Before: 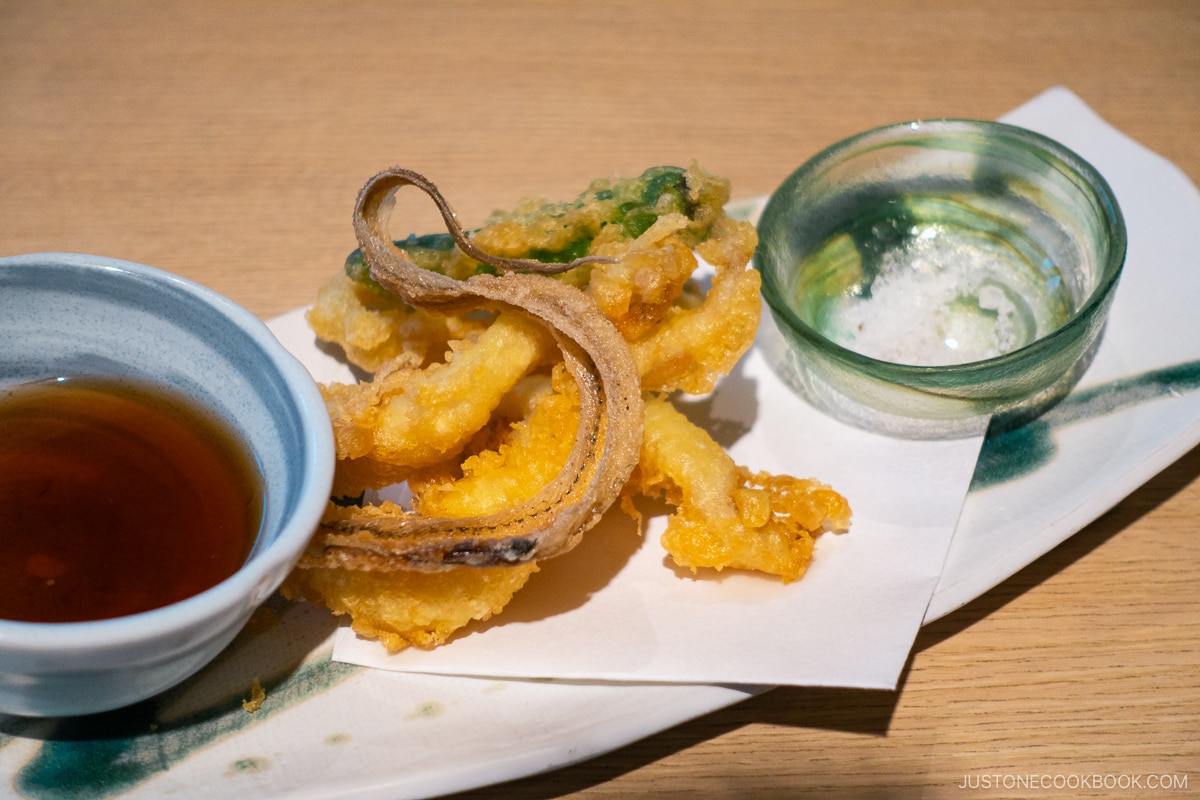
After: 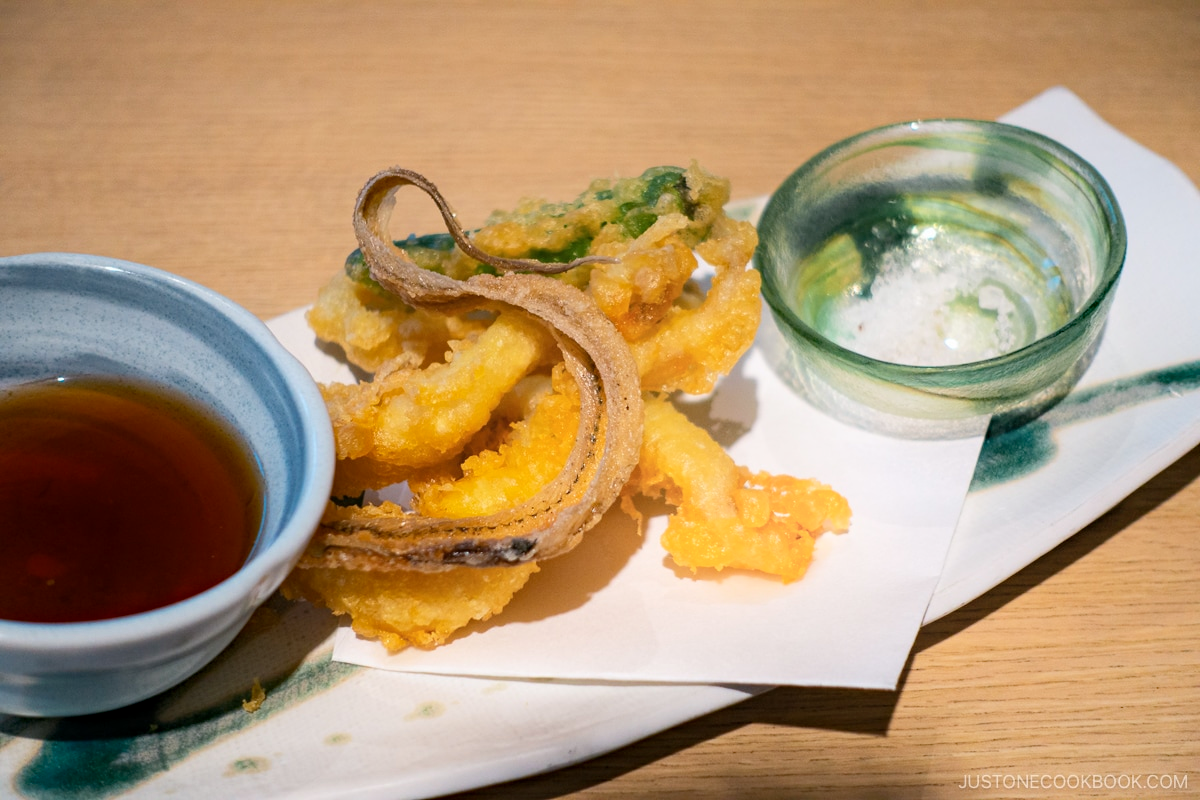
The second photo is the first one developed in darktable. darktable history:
shadows and highlights: shadows -55.73, highlights 85.23, soften with gaussian
haze removal: on, module defaults
